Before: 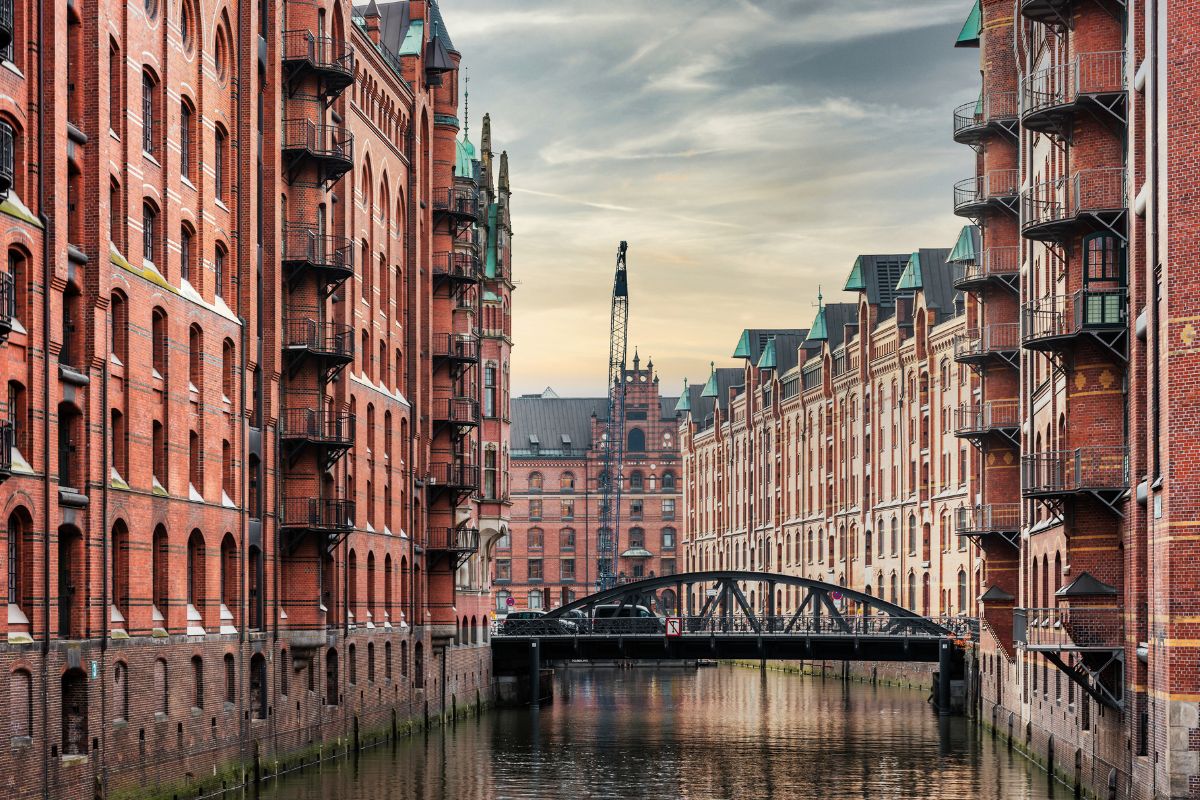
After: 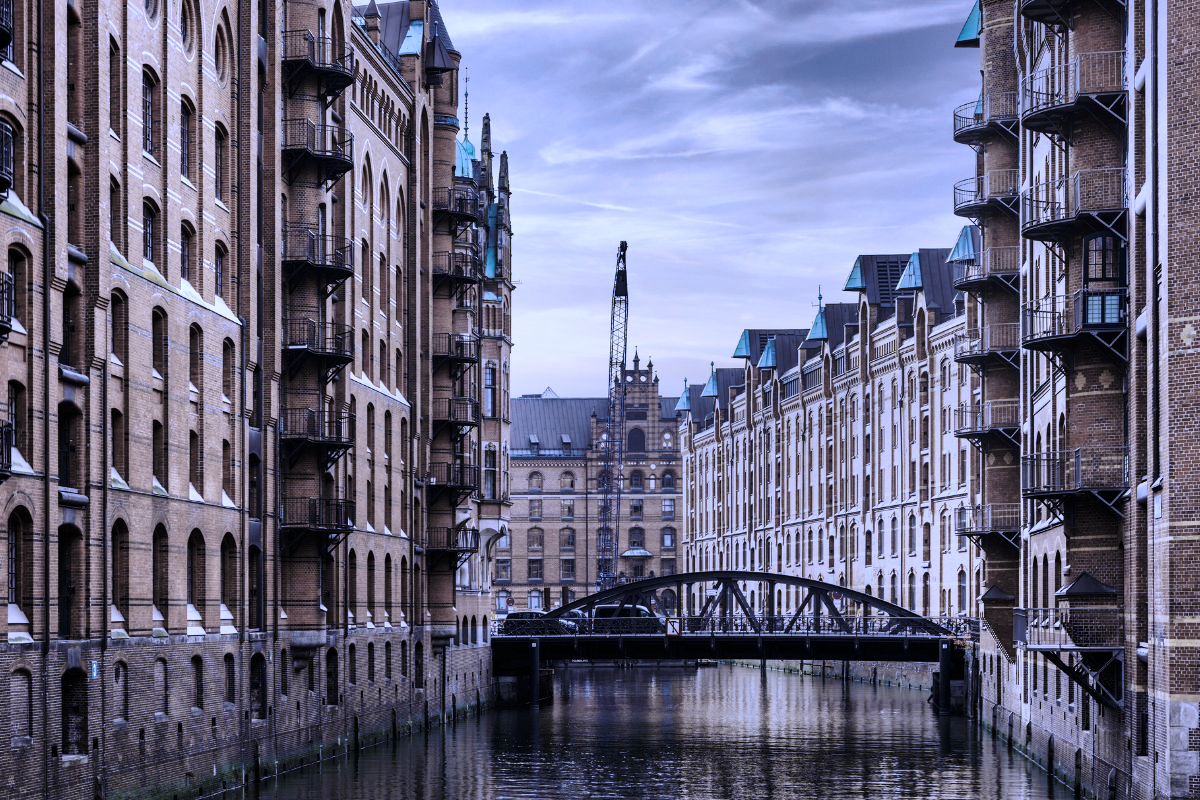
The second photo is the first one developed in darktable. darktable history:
color calibration: output R [1.063, -0.012, -0.003, 0], output B [-0.079, 0.047, 1, 0], illuminant custom, x 0.46, y 0.43, temperature 2642.66 K
color zones: curves: ch1 [(0.238, 0.163) (0.476, 0.2) (0.733, 0.322) (0.848, 0.134)]
base curve: curves: ch0 [(0, 0) (0.073, 0.04) (0.157, 0.139) (0.492, 0.492) (0.758, 0.758) (1, 1)], preserve colors none
